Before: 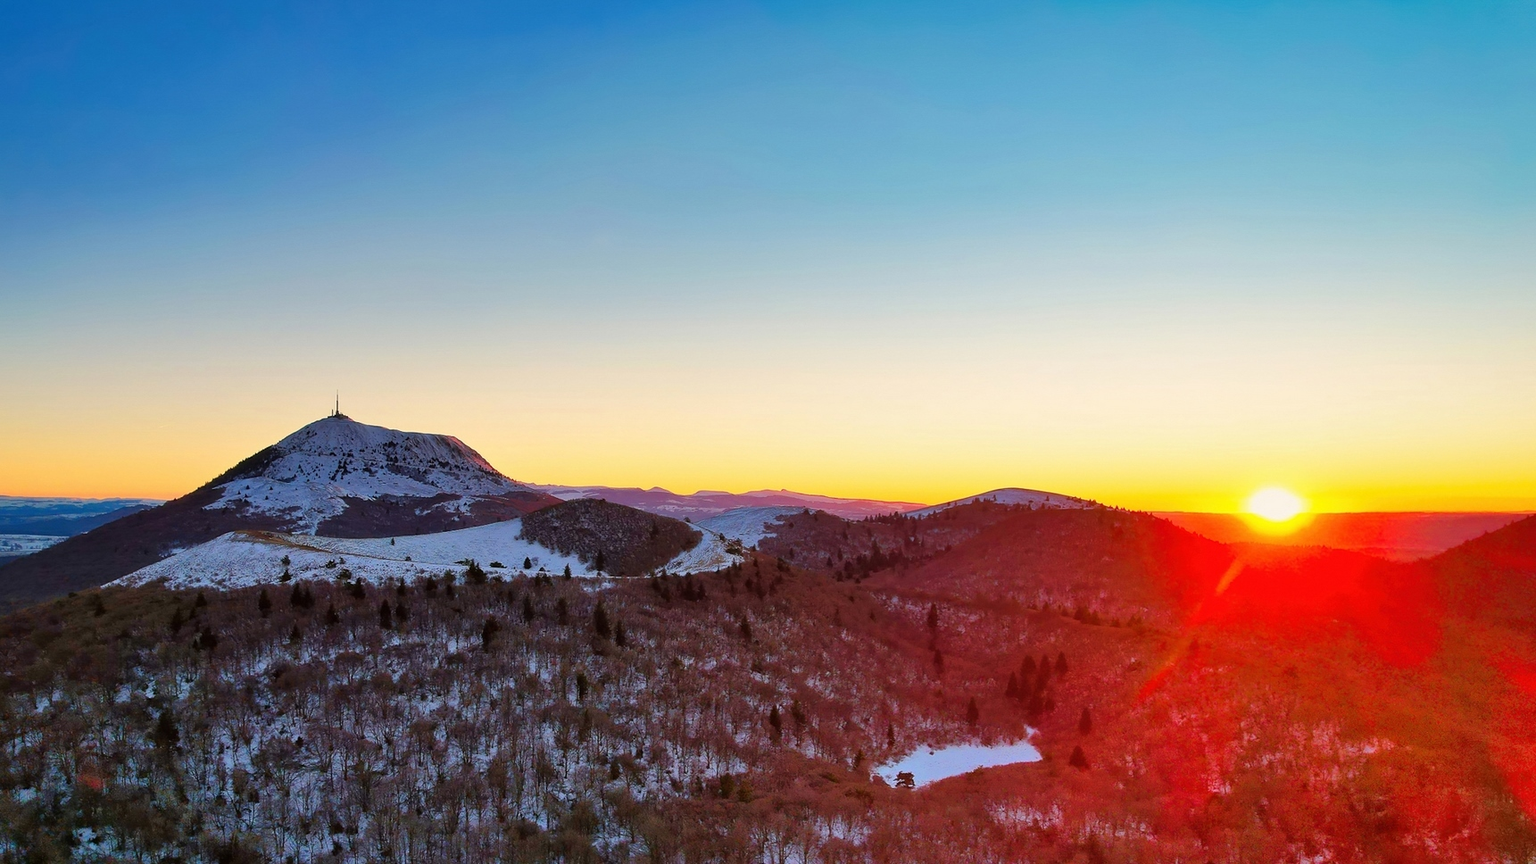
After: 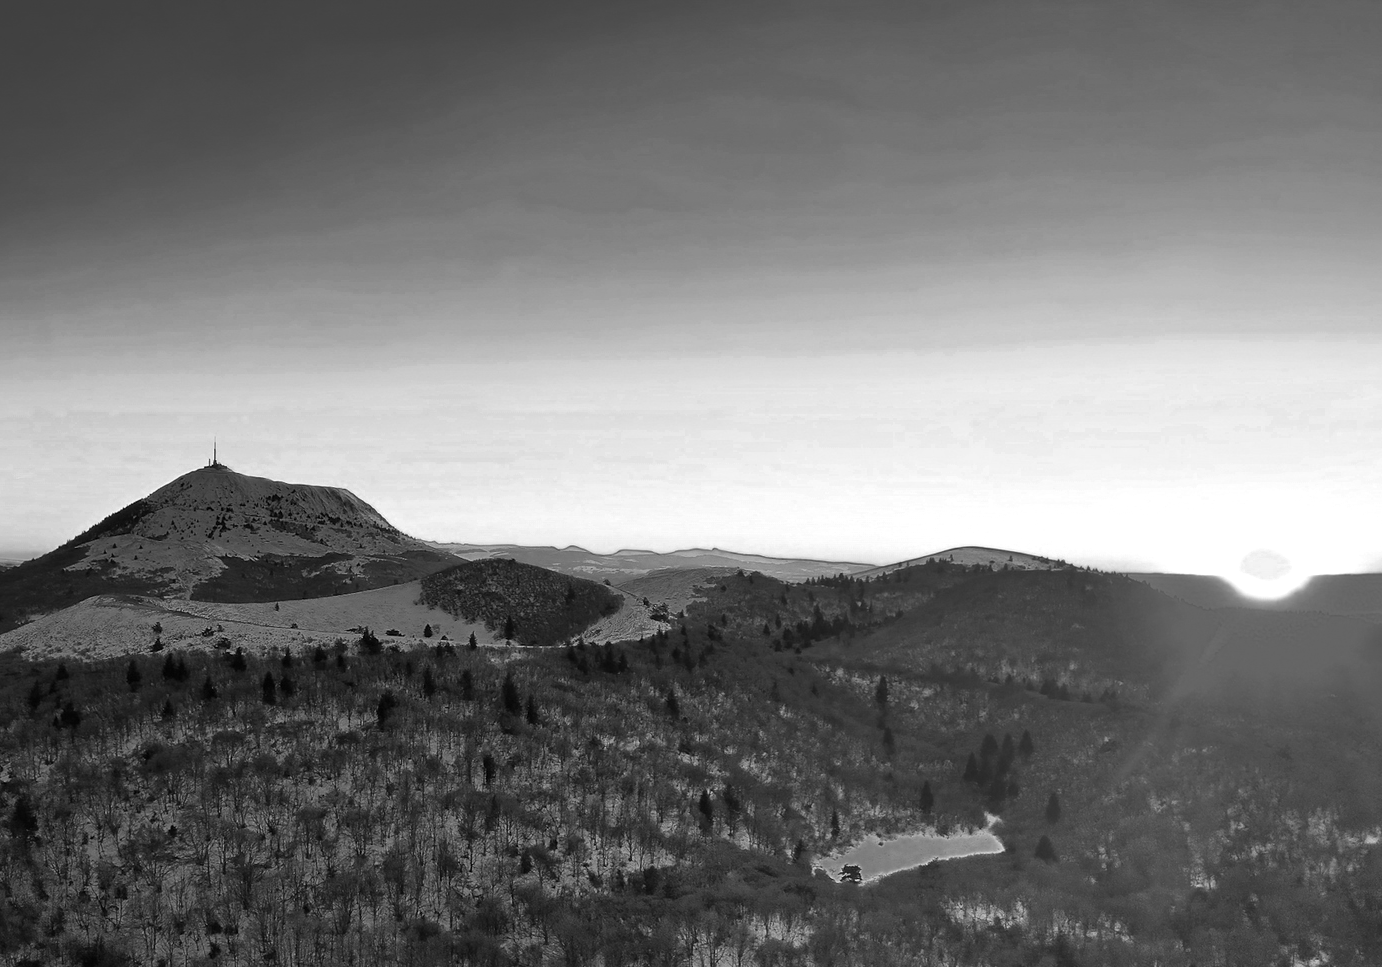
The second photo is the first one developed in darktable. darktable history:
crop and rotate: left 9.479%, right 10.204%
color zones: curves: ch0 [(0.002, 0.593) (0.143, 0.417) (0.285, 0.541) (0.455, 0.289) (0.608, 0.327) (0.727, 0.283) (0.869, 0.571) (1, 0.603)]; ch1 [(0, 0) (0.143, 0) (0.286, 0) (0.429, 0) (0.571, 0) (0.714, 0) (0.857, 0)], mix 42.73%
